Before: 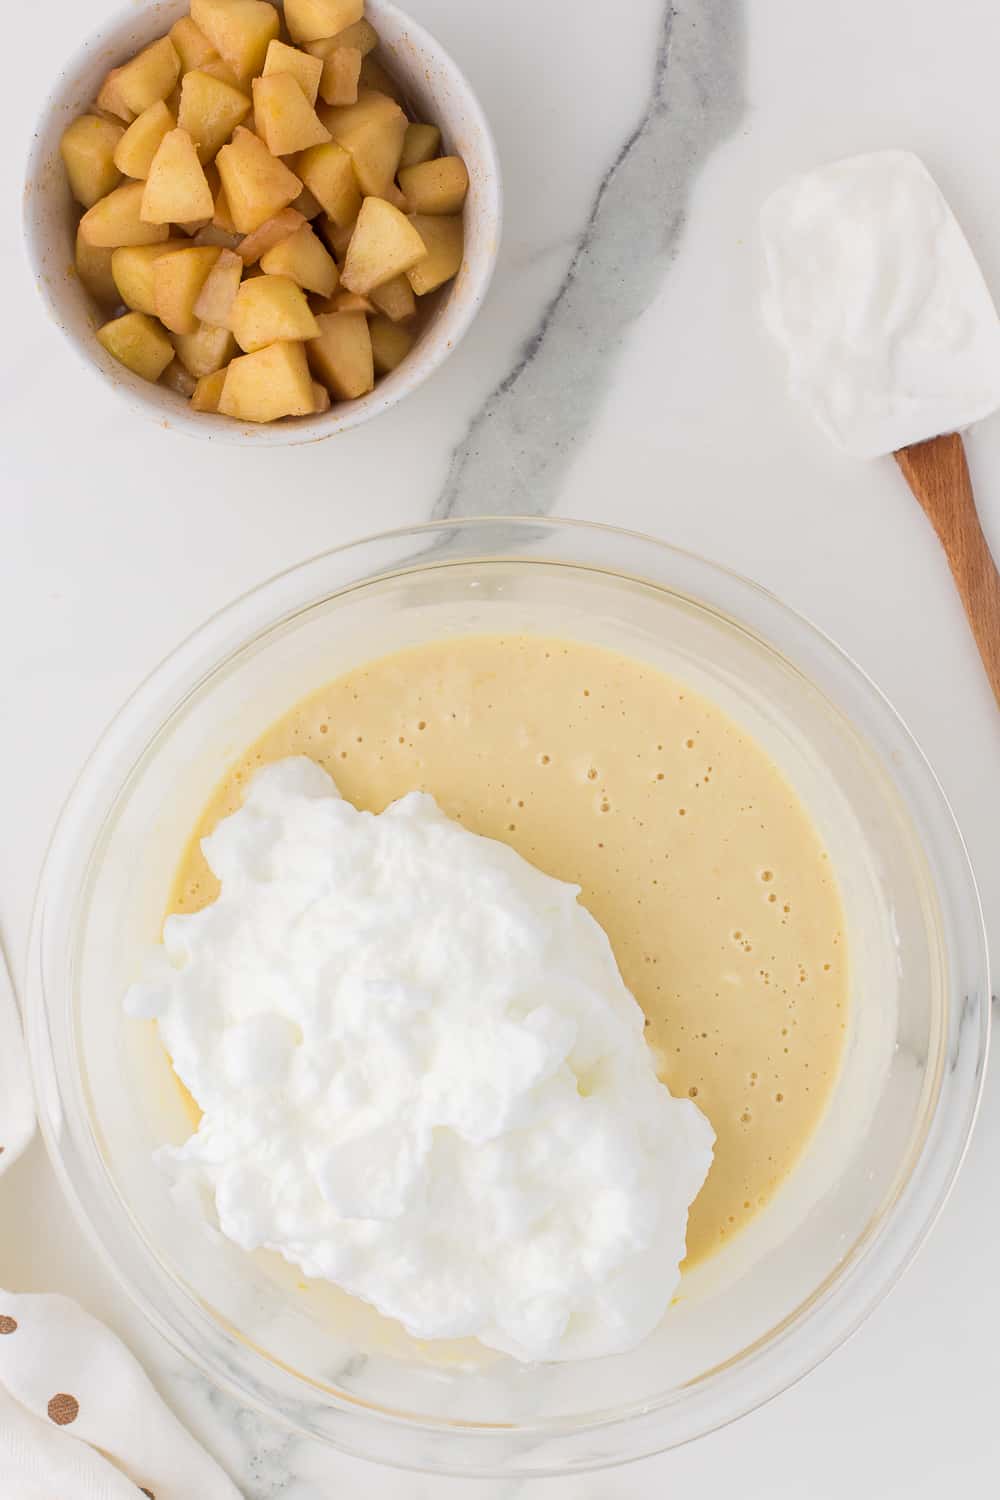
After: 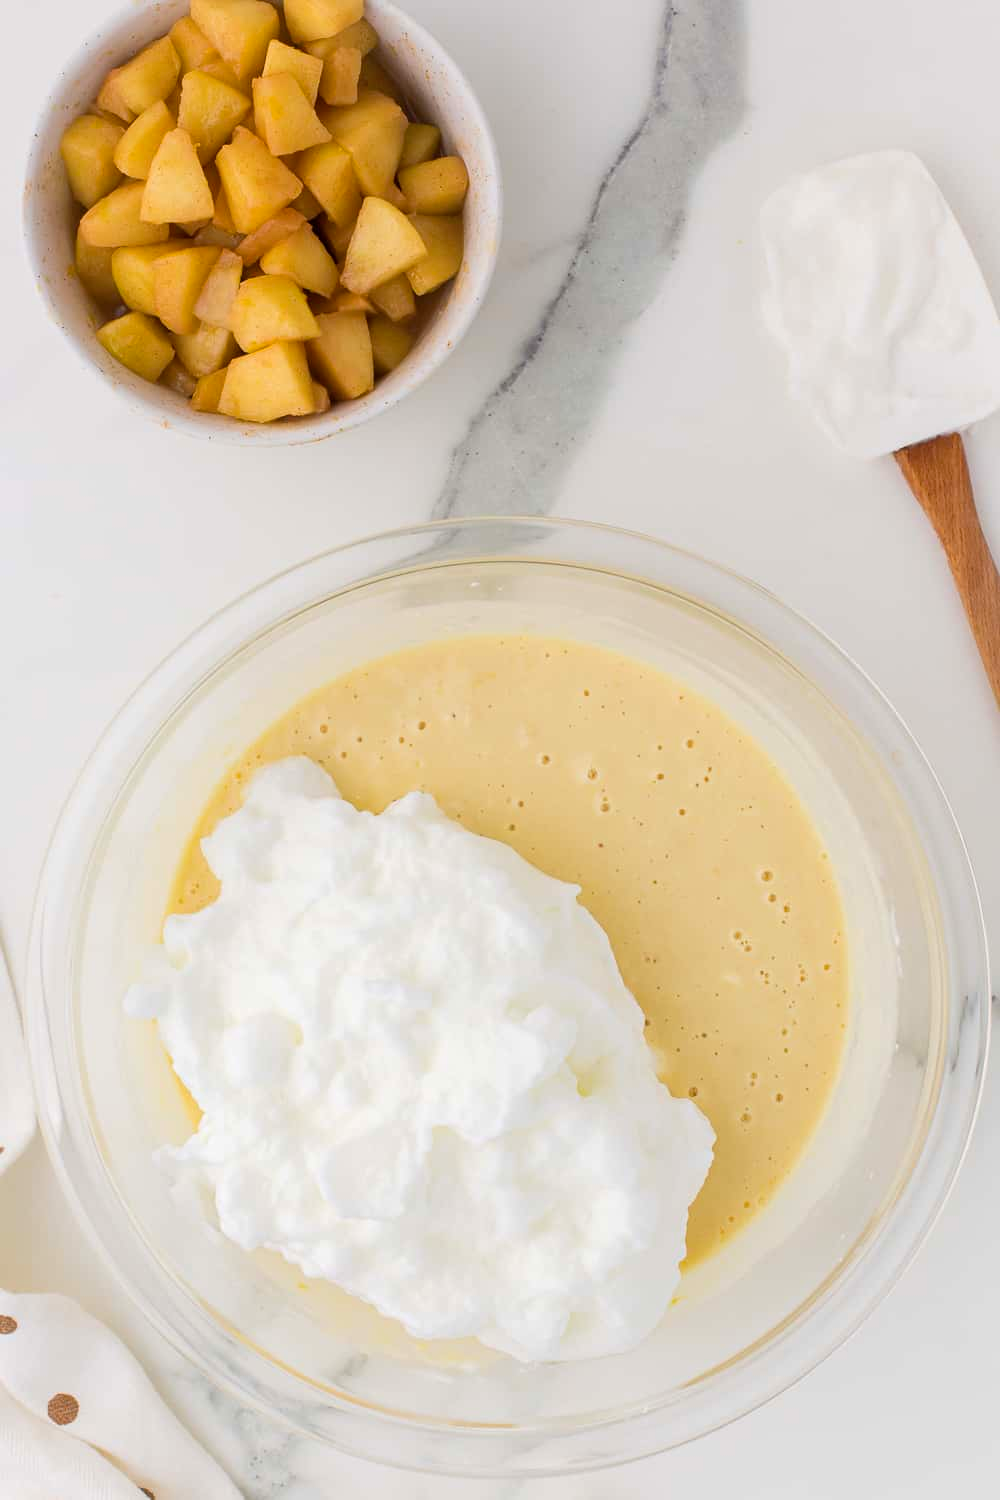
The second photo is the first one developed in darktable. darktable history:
color balance rgb: perceptual saturation grading › global saturation 9.707%, global vibrance 20%
